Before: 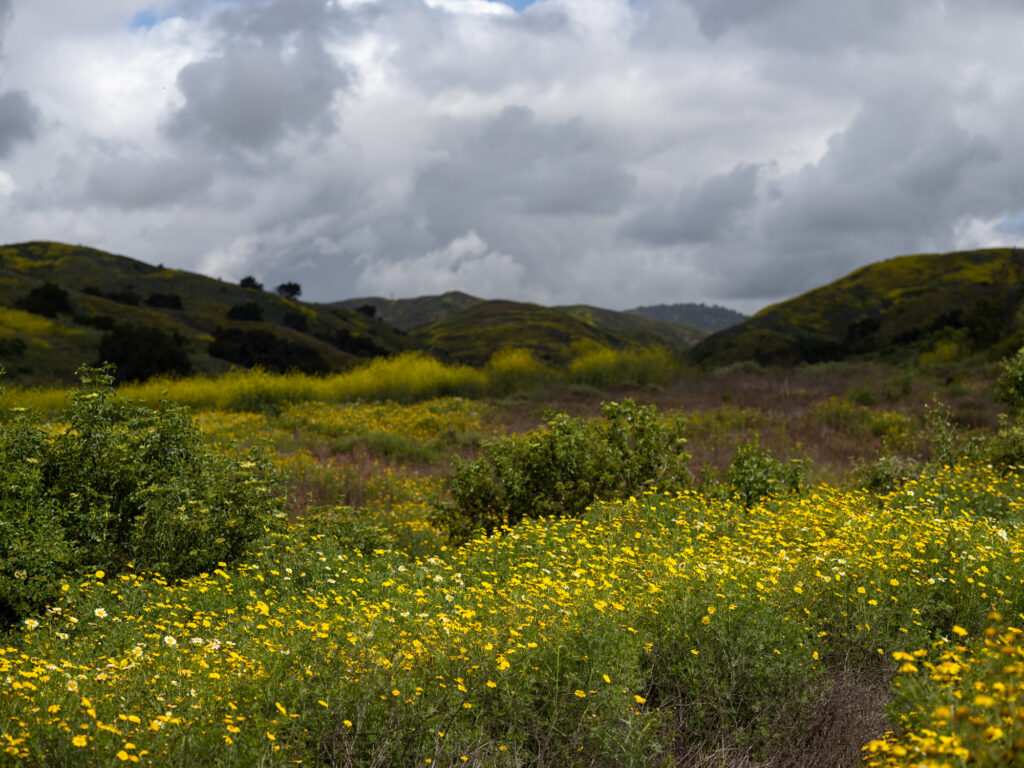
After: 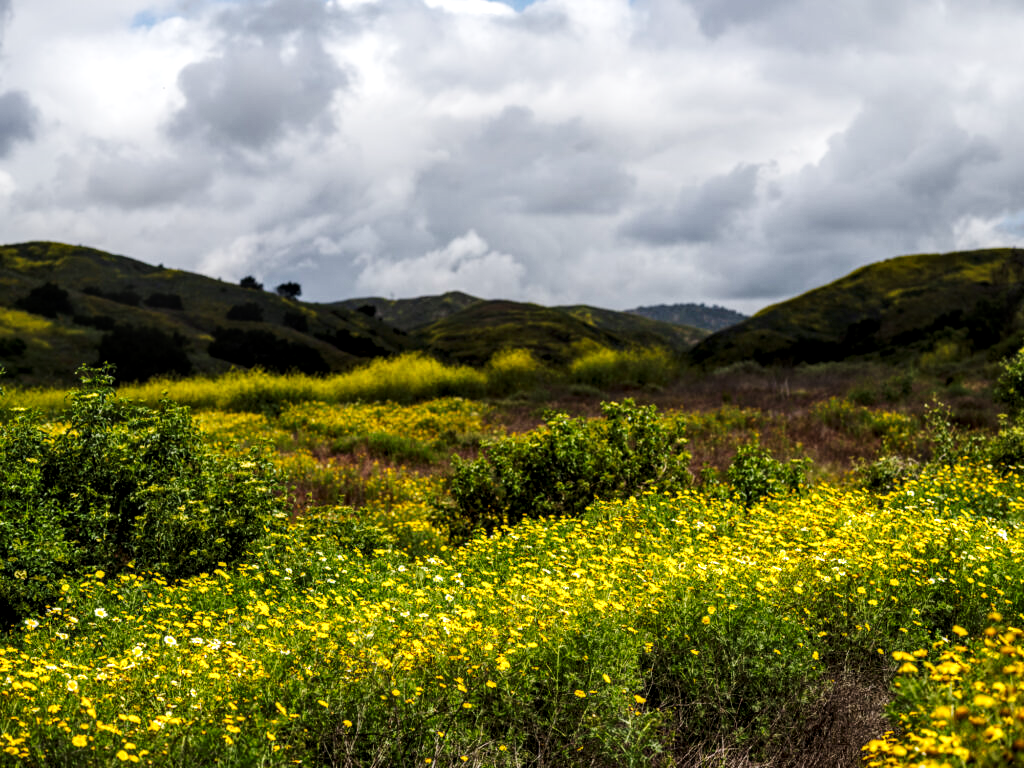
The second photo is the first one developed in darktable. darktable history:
tone curve: curves: ch0 [(0.003, 0.023) (0.071, 0.052) (0.236, 0.197) (0.466, 0.557) (0.631, 0.764) (0.806, 0.906) (1, 1)]; ch1 [(0, 0) (0.262, 0.227) (0.417, 0.386) (0.469, 0.467) (0.502, 0.51) (0.528, 0.521) (0.573, 0.555) (0.605, 0.621) (0.644, 0.671) (0.686, 0.728) (0.994, 0.987)]; ch2 [(0, 0) (0.262, 0.188) (0.385, 0.353) (0.427, 0.424) (0.495, 0.502) (0.531, 0.555) (0.583, 0.632) (0.644, 0.748) (1, 1)], preserve colors none
local contrast: highlights 29%, detail 150%
